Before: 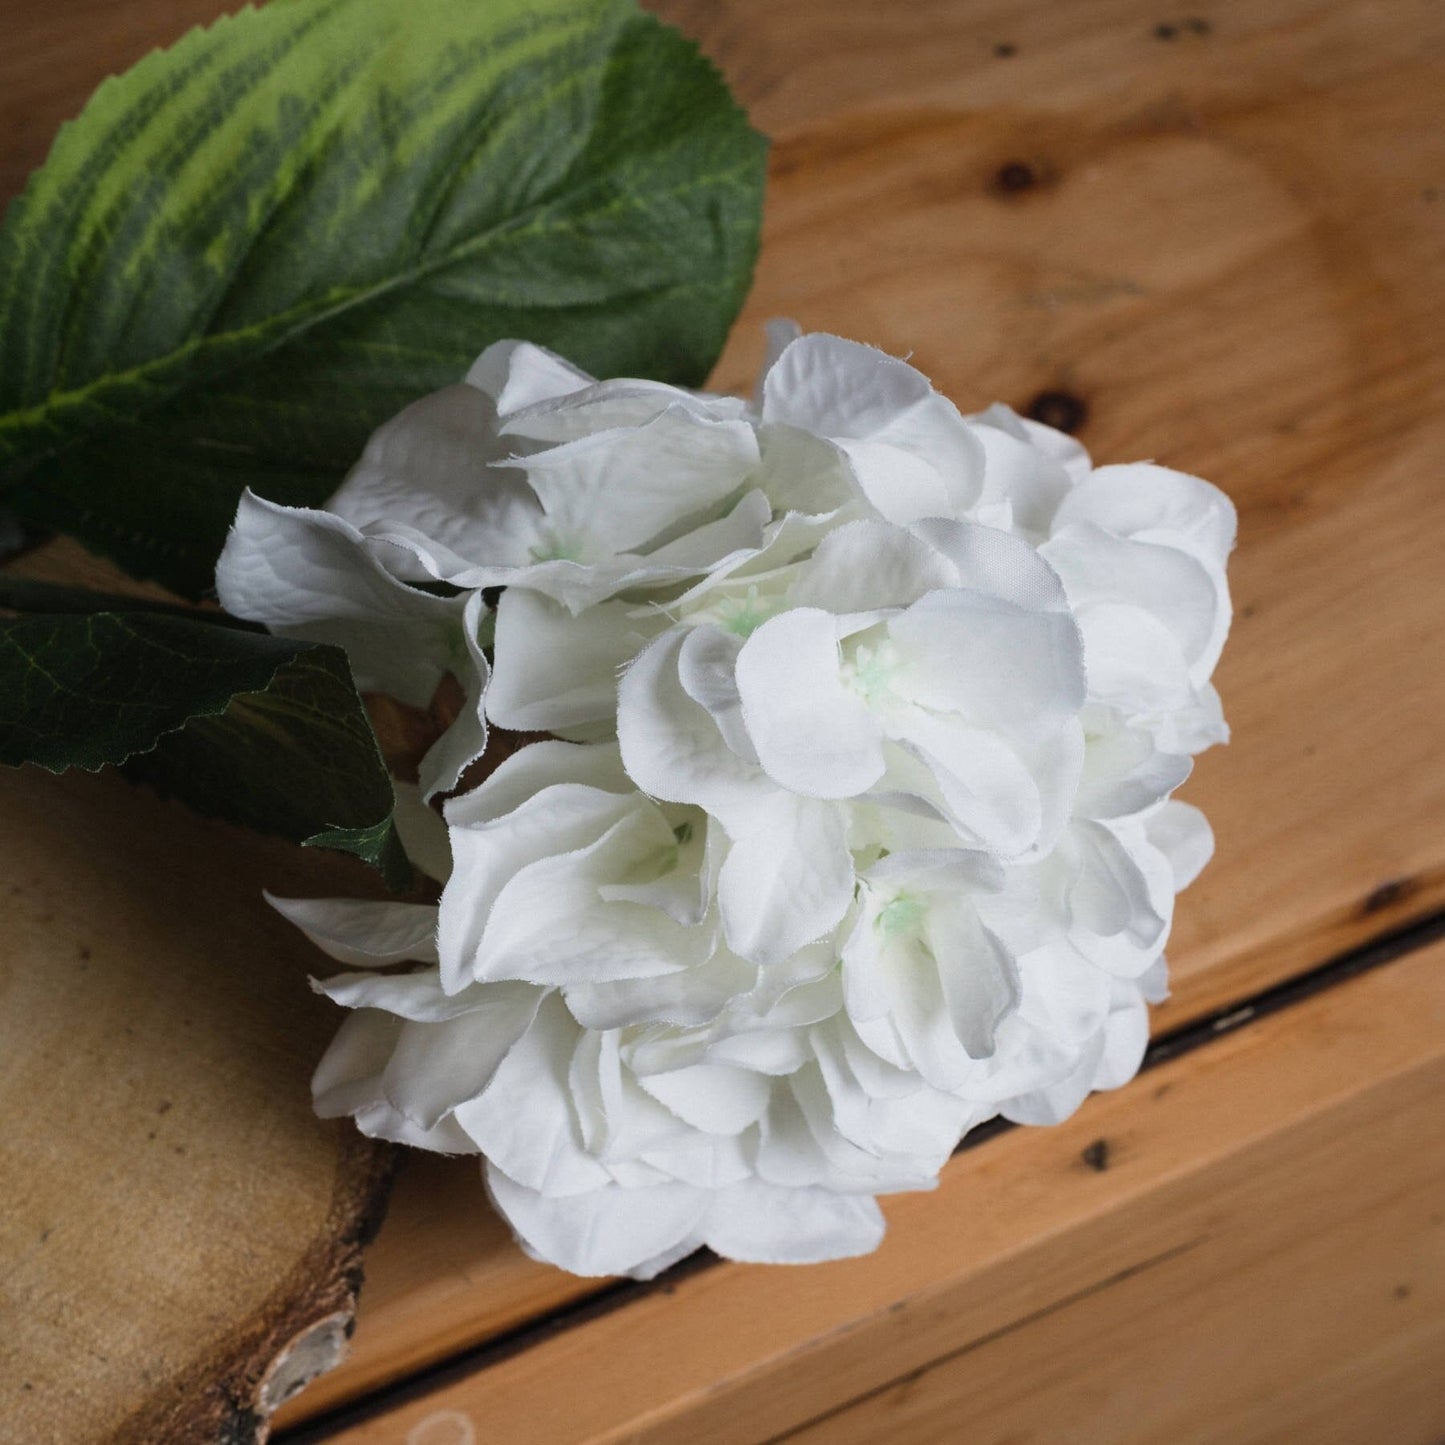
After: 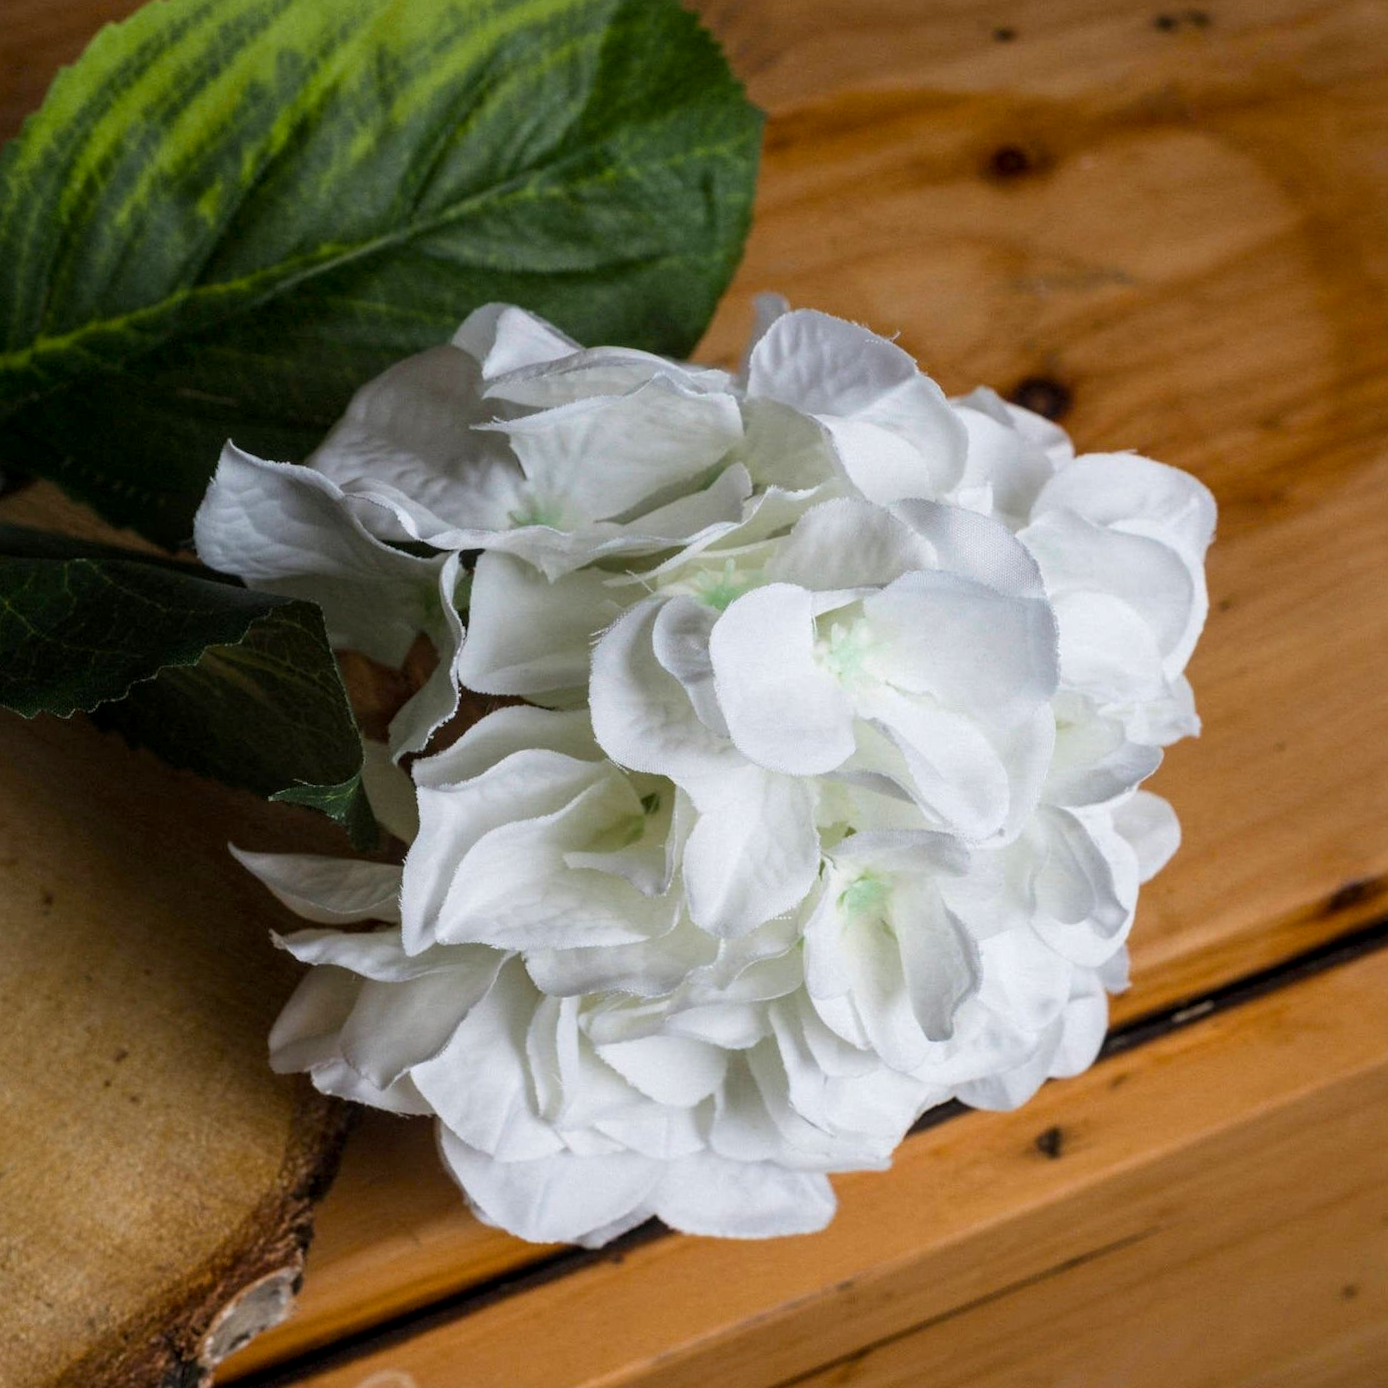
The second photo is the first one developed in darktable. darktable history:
crop and rotate: angle -2.38°
local contrast: detail 130%
color balance rgb: perceptual saturation grading › global saturation 30%, global vibrance 10%
